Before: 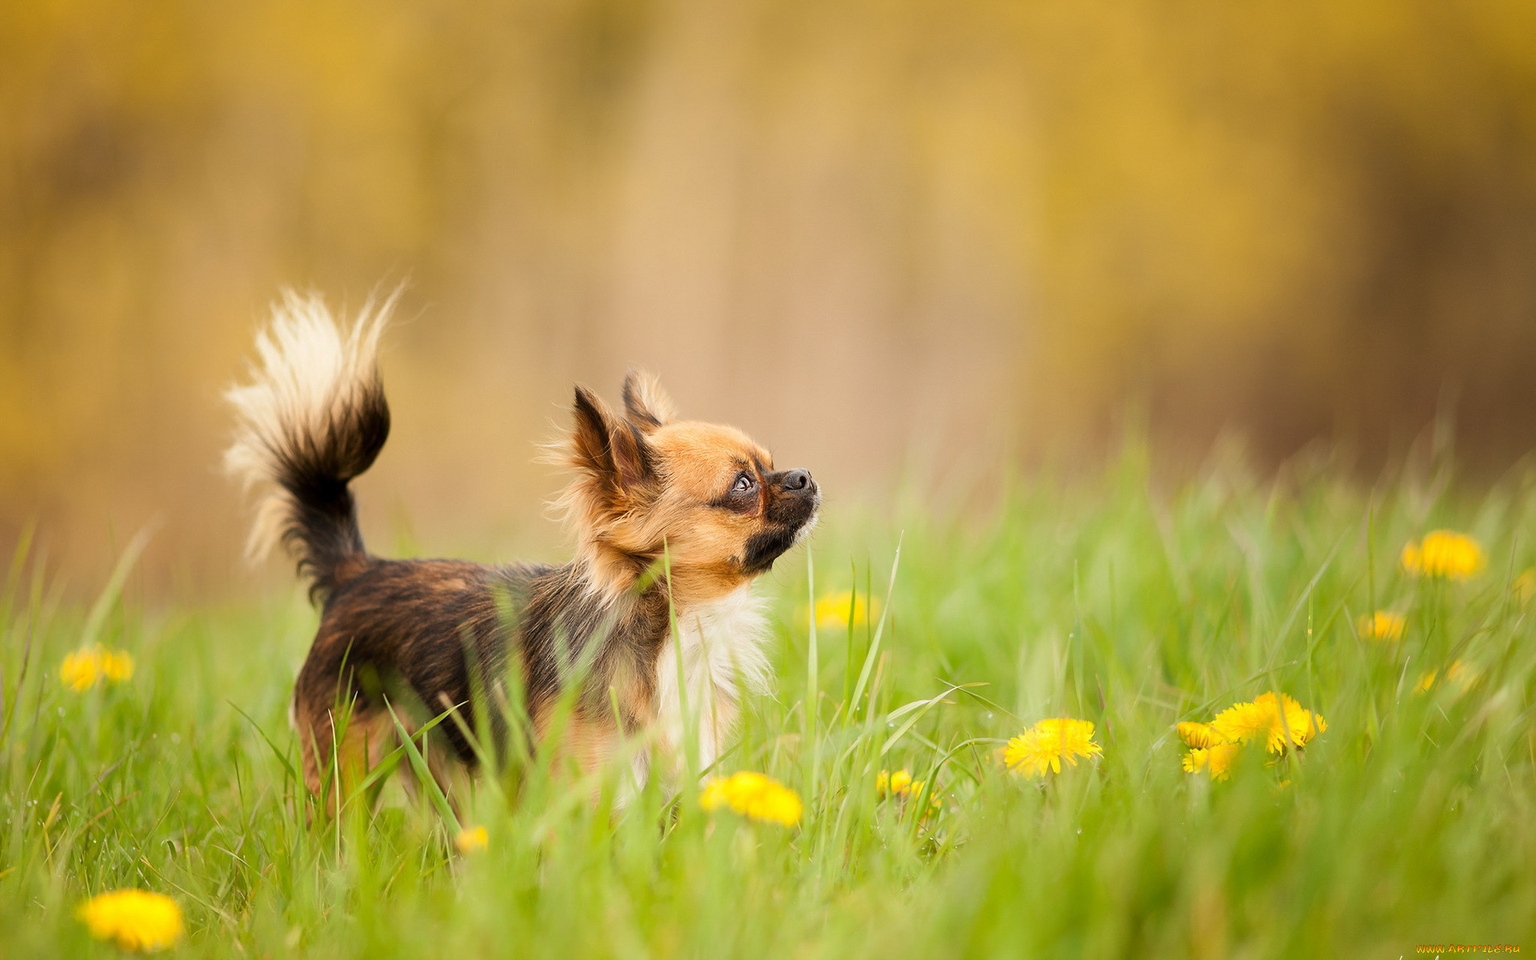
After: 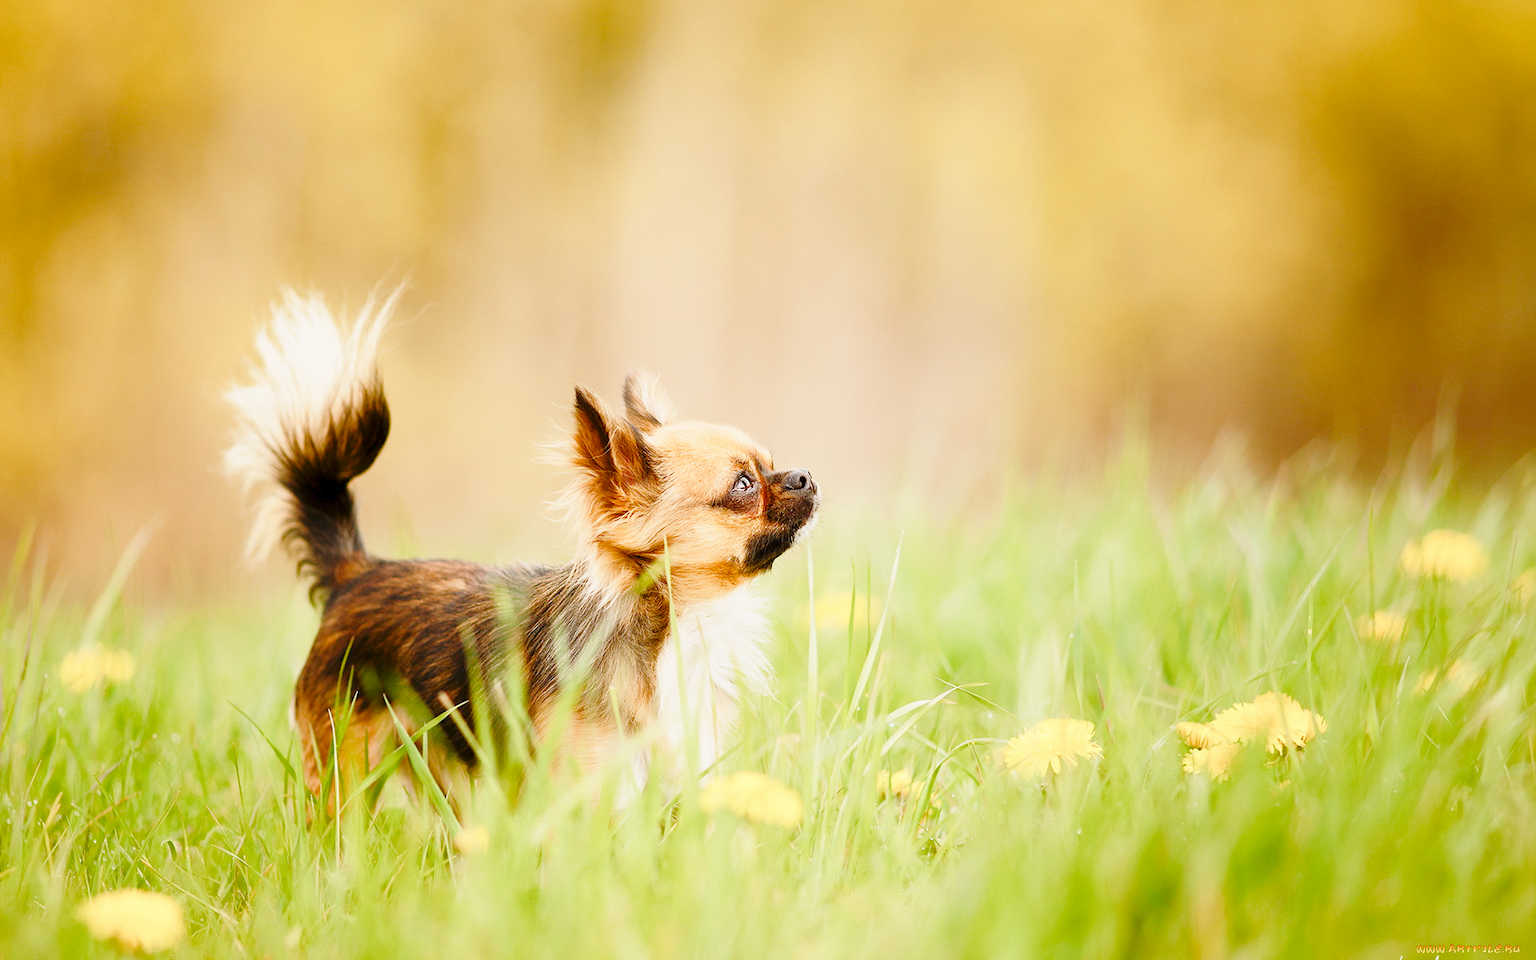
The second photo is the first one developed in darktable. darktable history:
tone equalizer: on, module defaults
base curve: curves: ch0 [(0, 0) (0.028, 0.03) (0.121, 0.232) (0.46, 0.748) (0.859, 0.968) (1, 1)], preserve colors none
color balance rgb: shadows lift › chroma 1%, shadows lift › hue 113°, highlights gain › chroma 0.2%, highlights gain › hue 333°, perceptual saturation grading › global saturation 20%, perceptual saturation grading › highlights -50%, perceptual saturation grading › shadows 25%, contrast -10%
